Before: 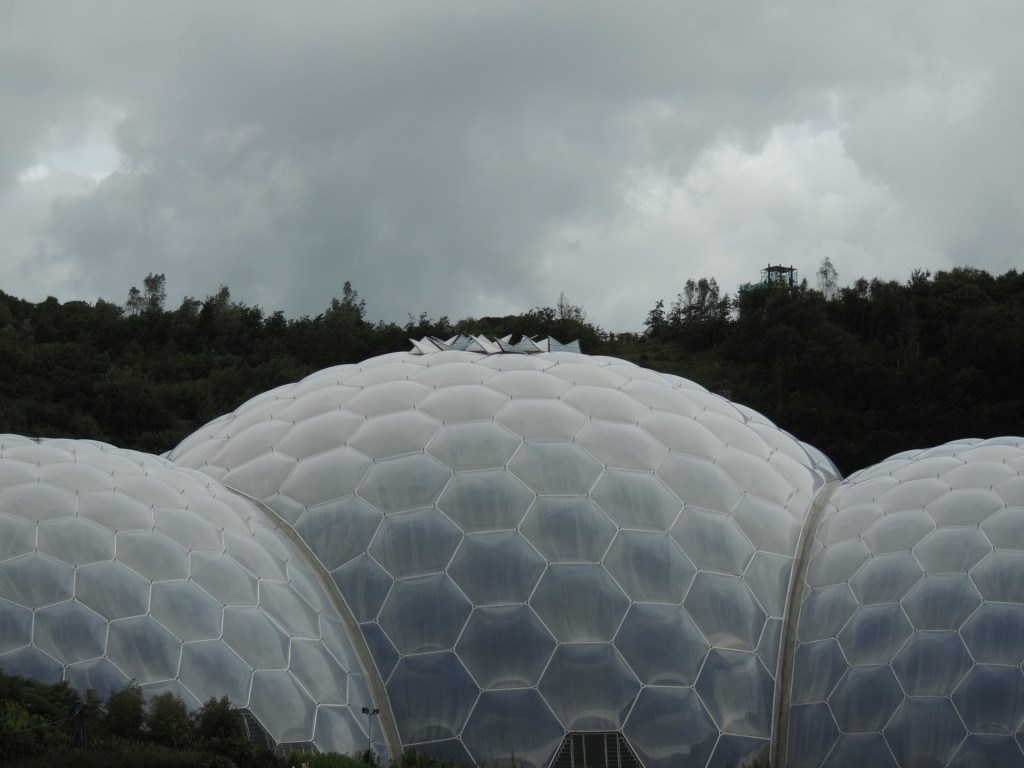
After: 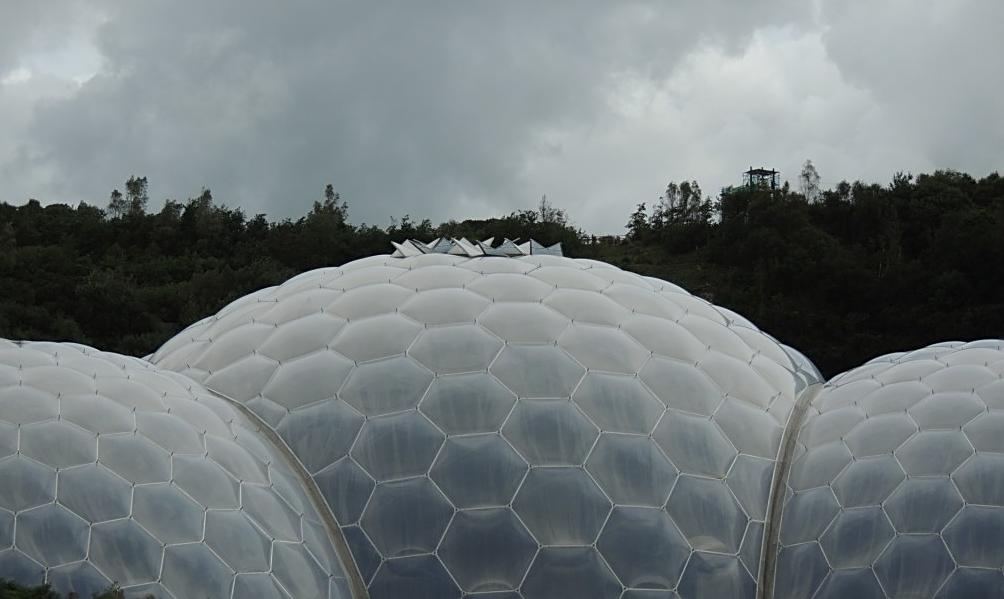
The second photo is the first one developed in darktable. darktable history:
exposure: compensate highlight preservation false
crop and rotate: left 1.798%, top 12.682%, right 0.13%, bottom 9.293%
sharpen: on, module defaults
